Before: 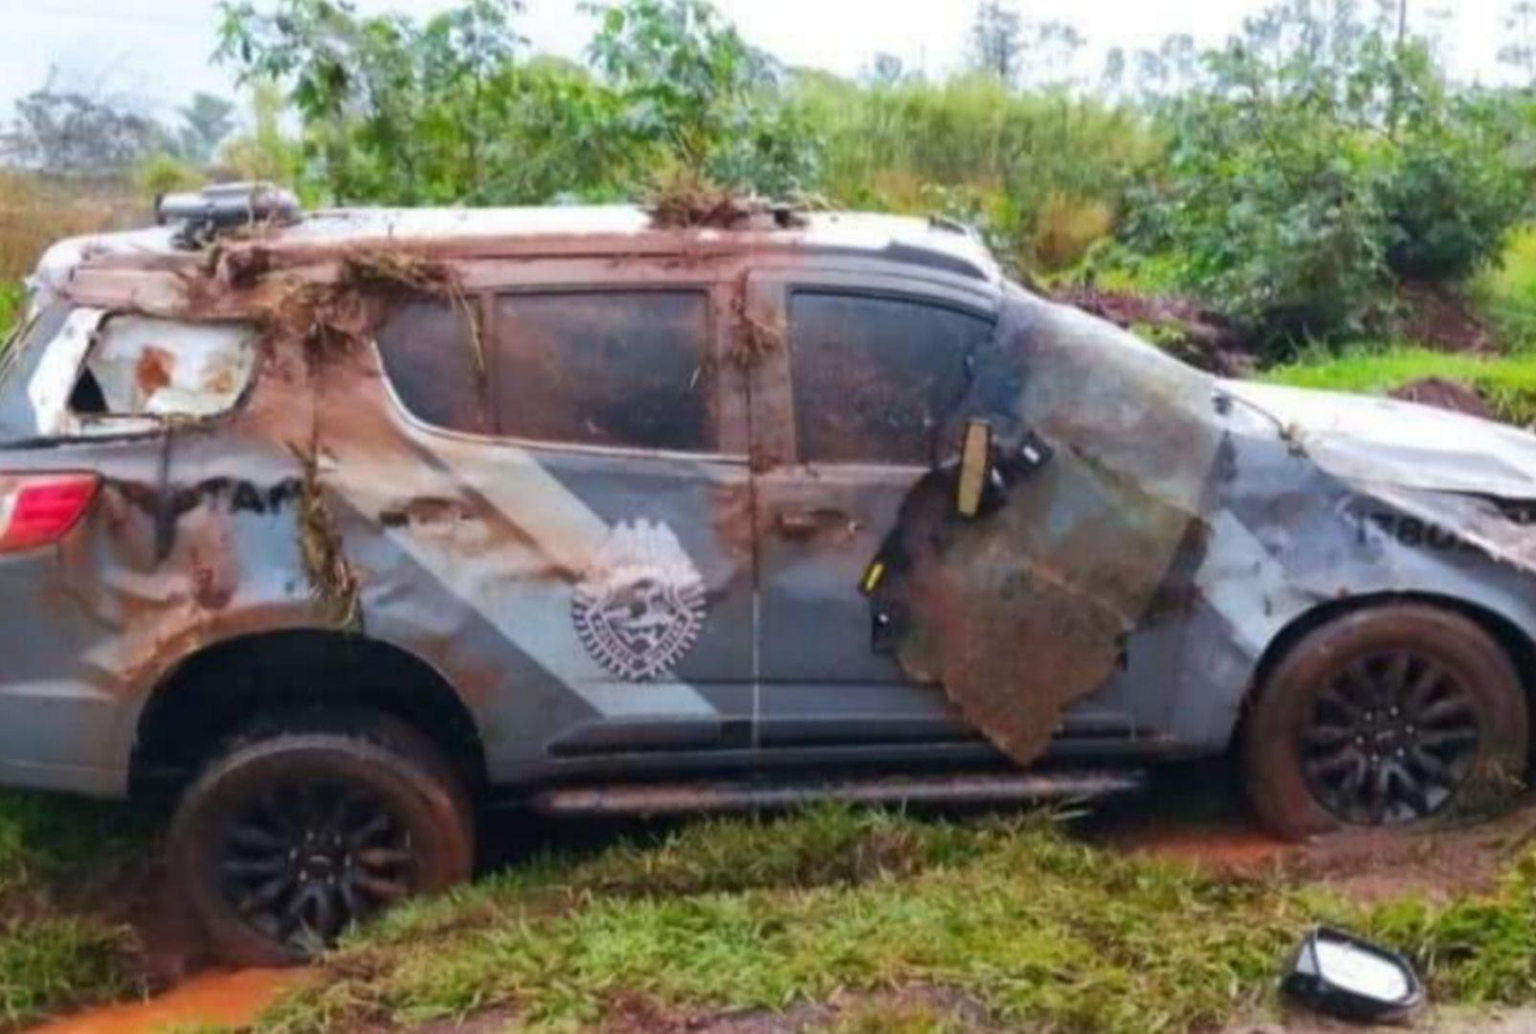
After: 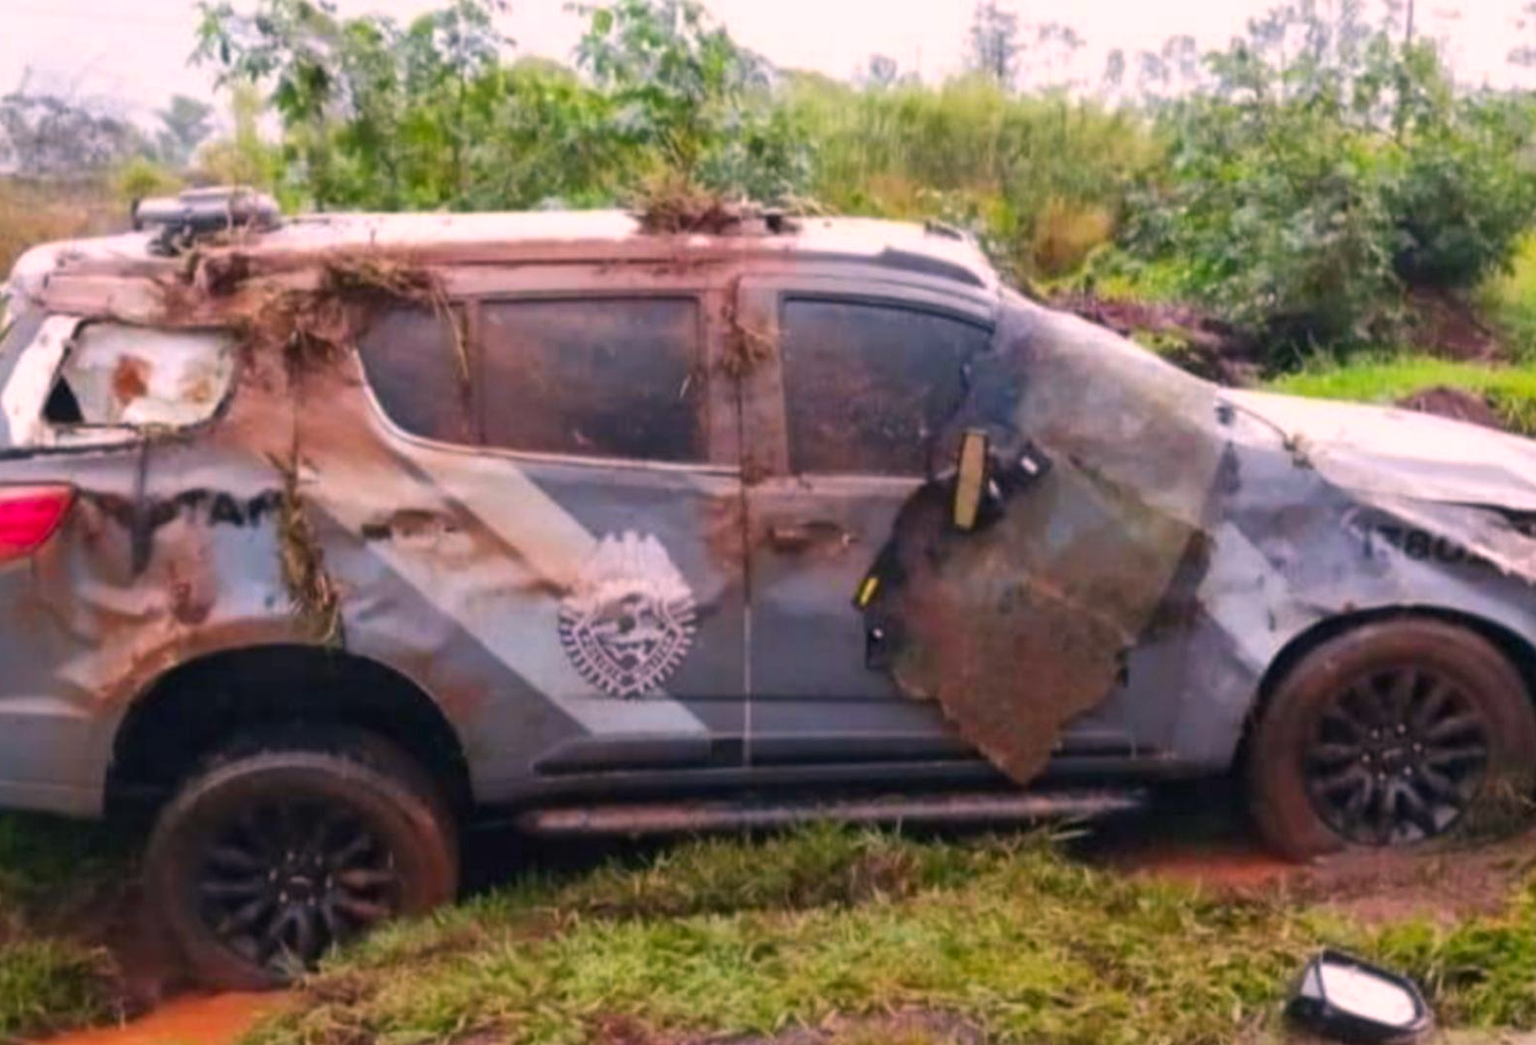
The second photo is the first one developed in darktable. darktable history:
crop and rotate: left 1.774%, right 0.633%, bottom 1.28%
color correction: highlights a* 14.52, highlights b* 4.84
